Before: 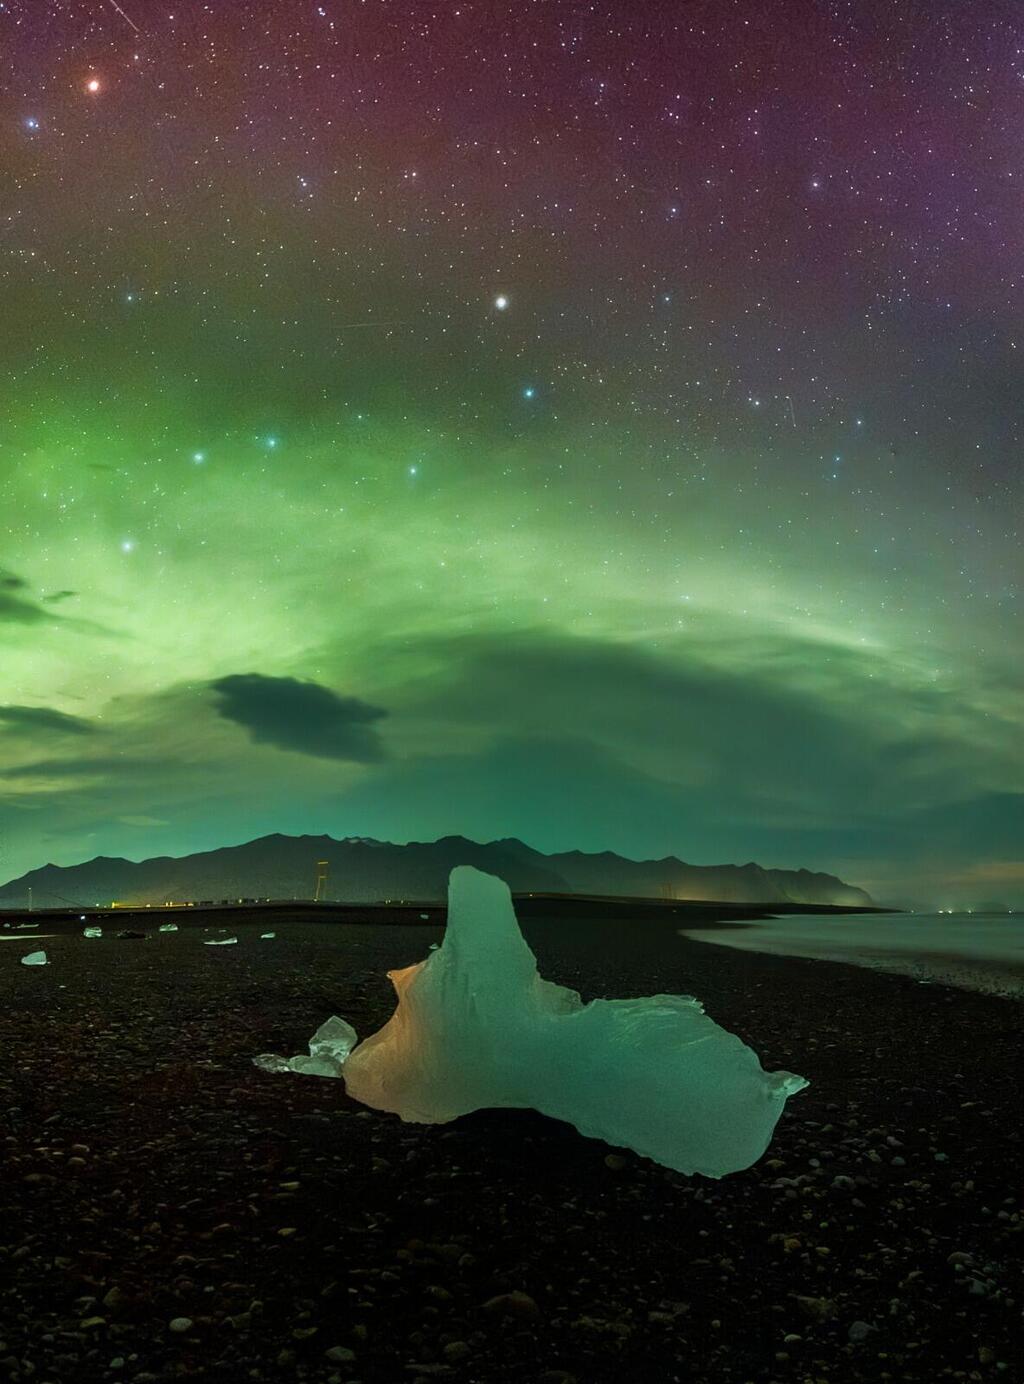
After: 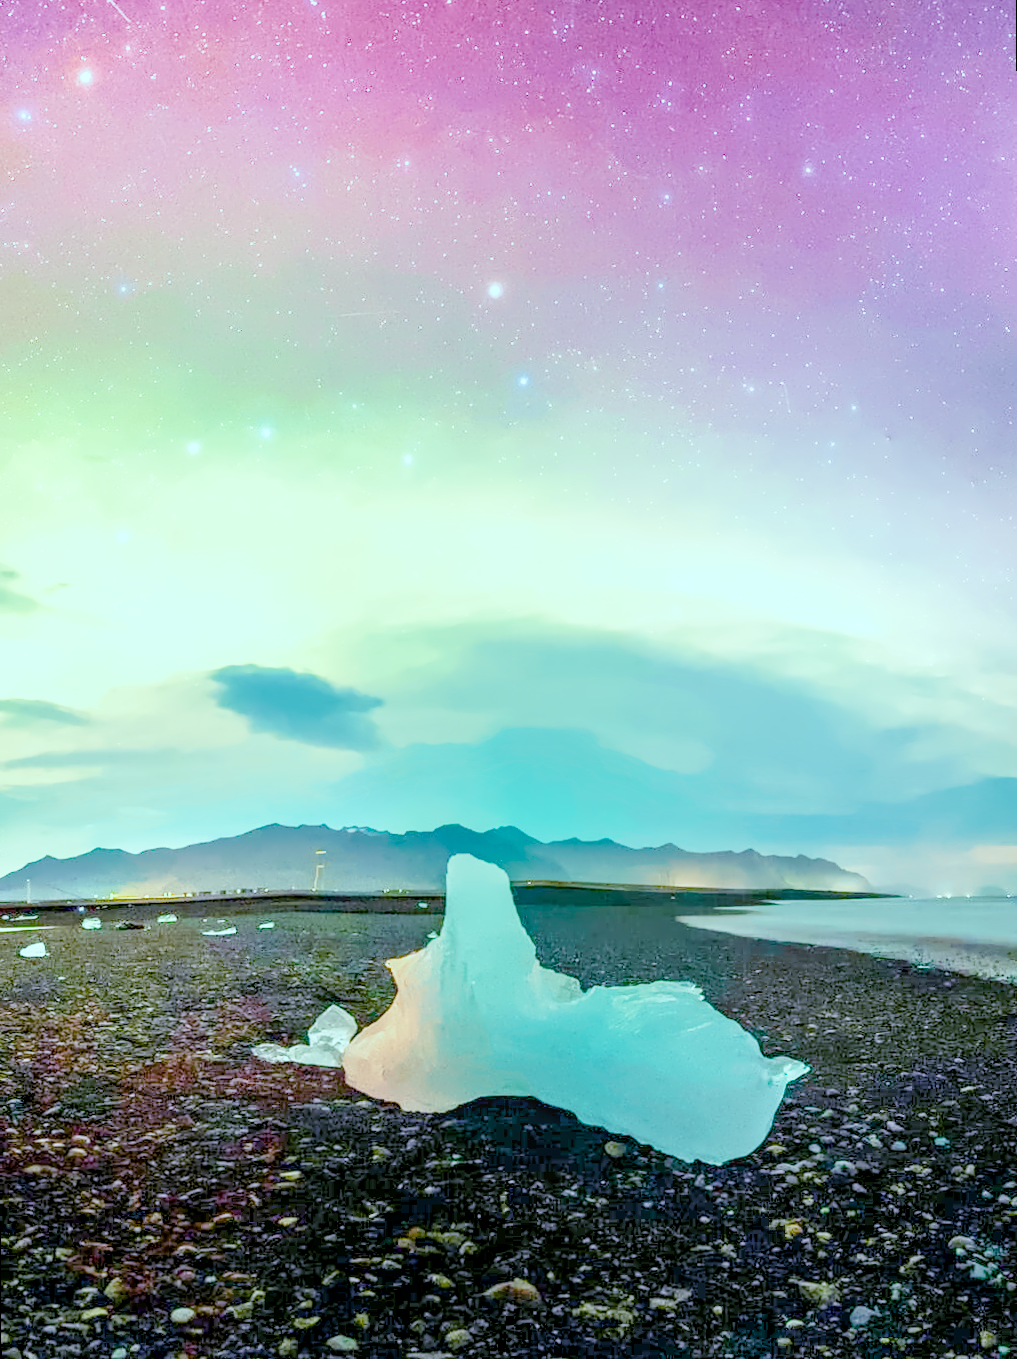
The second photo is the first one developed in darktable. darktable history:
rotate and perspective: rotation -0.45°, automatic cropping original format, crop left 0.008, crop right 0.992, crop top 0.012, crop bottom 0.988
local contrast: on, module defaults
color calibration: illuminant as shot in camera, x 0.358, y 0.373, temperature 4628.91 K
color balance: mode lift, gamma, gain (sRGB), lift [0.997, 0.979, 1.021, 1.011], gamma [1, 1.084, 0.916, 0.998], gain [1, 0.87, 1.13, 1.101], contrast 4.55%, contrast fulcrum 38.24%, output saturation 104.09%
denoise (profiled): preserve shadows 1.52, scattering 0.002, a [-1, 0, 0], compensate highlight preservation false
haze removal: compatibility mode true, adaptive false
hot pixels: on, module defaults
lens correction: scale 1, crop 1, focal 16, aperture 5.6, distance 1000, camera "Canon EOS RP", lens "Canon RF 16mm F2.8 STM"
shadows and highlights: shadows 0, highlights 40
white balance: red 2.229, blue 1.46
velvia: on, module defaults
exposure: black level correction 0, exposure 0.7 EV, compensate exposure bias true, compensate highlight preservation false
filmic rgb: black relative exposure -6.98 EV, white relative exposure 5.63 EV, hardness 2.86
highlight reconstruction: method reconstruct in LCh
tone equalizer "compress shadows/highlights (GF): soft": -8 EV 0.25 EV, -7 EV 0.417 EV, -6 EV 0.417 EV, -5 EV 0.25 EV, -3 EV -0.25 EV, -2 EV -0.417 EV, -1 EV -0.417 EV, +0 EV -0.25 EV, edges refinement/feathering 500, mask exposure compensation -1.57 EV, preserve details guided filter
color balance rgb "MKE Nite Life": shadows lift › luminance -7.7%, shadows lift › chroma 2.13%, shadows lift › hue 165.27°, power › luminance -7.77%, power › chroma 1.1%, power › hue 215.88°, highlights gain › luminance 15.15%, highlights gain › chroma 7%, highlights gain › hue 125.57°, global offset › luminance -0.33%, global offset › chroma 0.11%, global offset › hue 165.27°, perceptual saturation grading › global saturation 24.42%, perceptual saturation grading › highlights -24.42%, perceptual saturation grading › mid-tones 24.42%, perceptual saturation grading › shadows 40%, perceptual brilliance grading › global brilliance -5%, perceptual brilliance grading › highlights 24.42%, perceptual brilliance grading › mid-tones 7%, perceptual brilliance grading › shadows -5%
